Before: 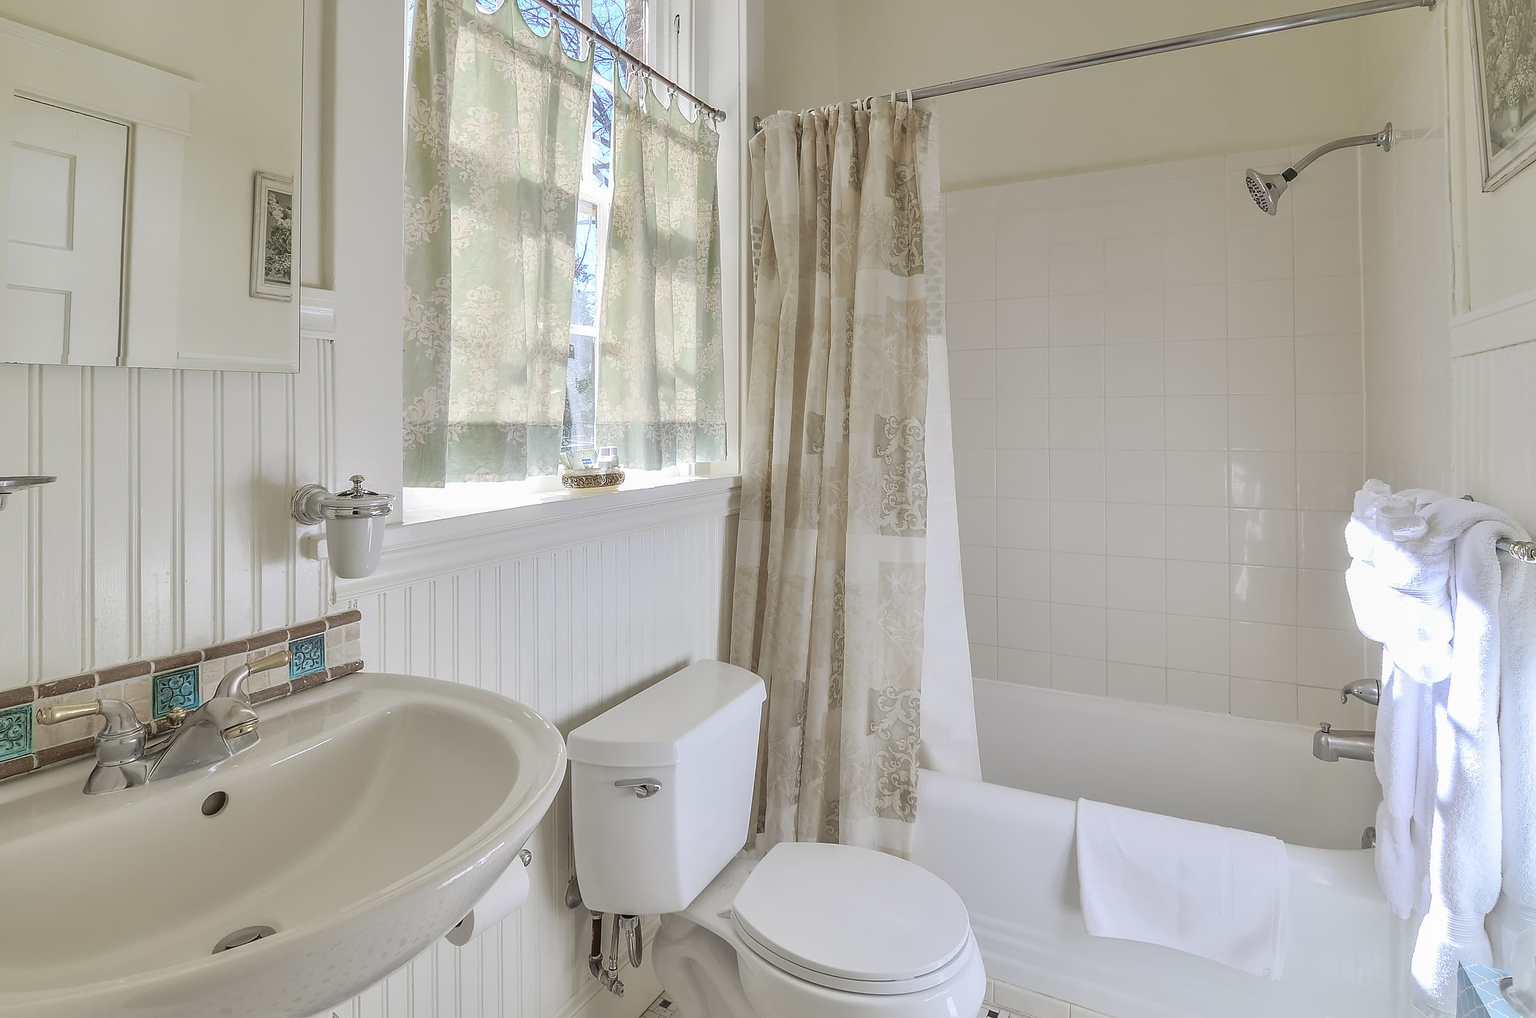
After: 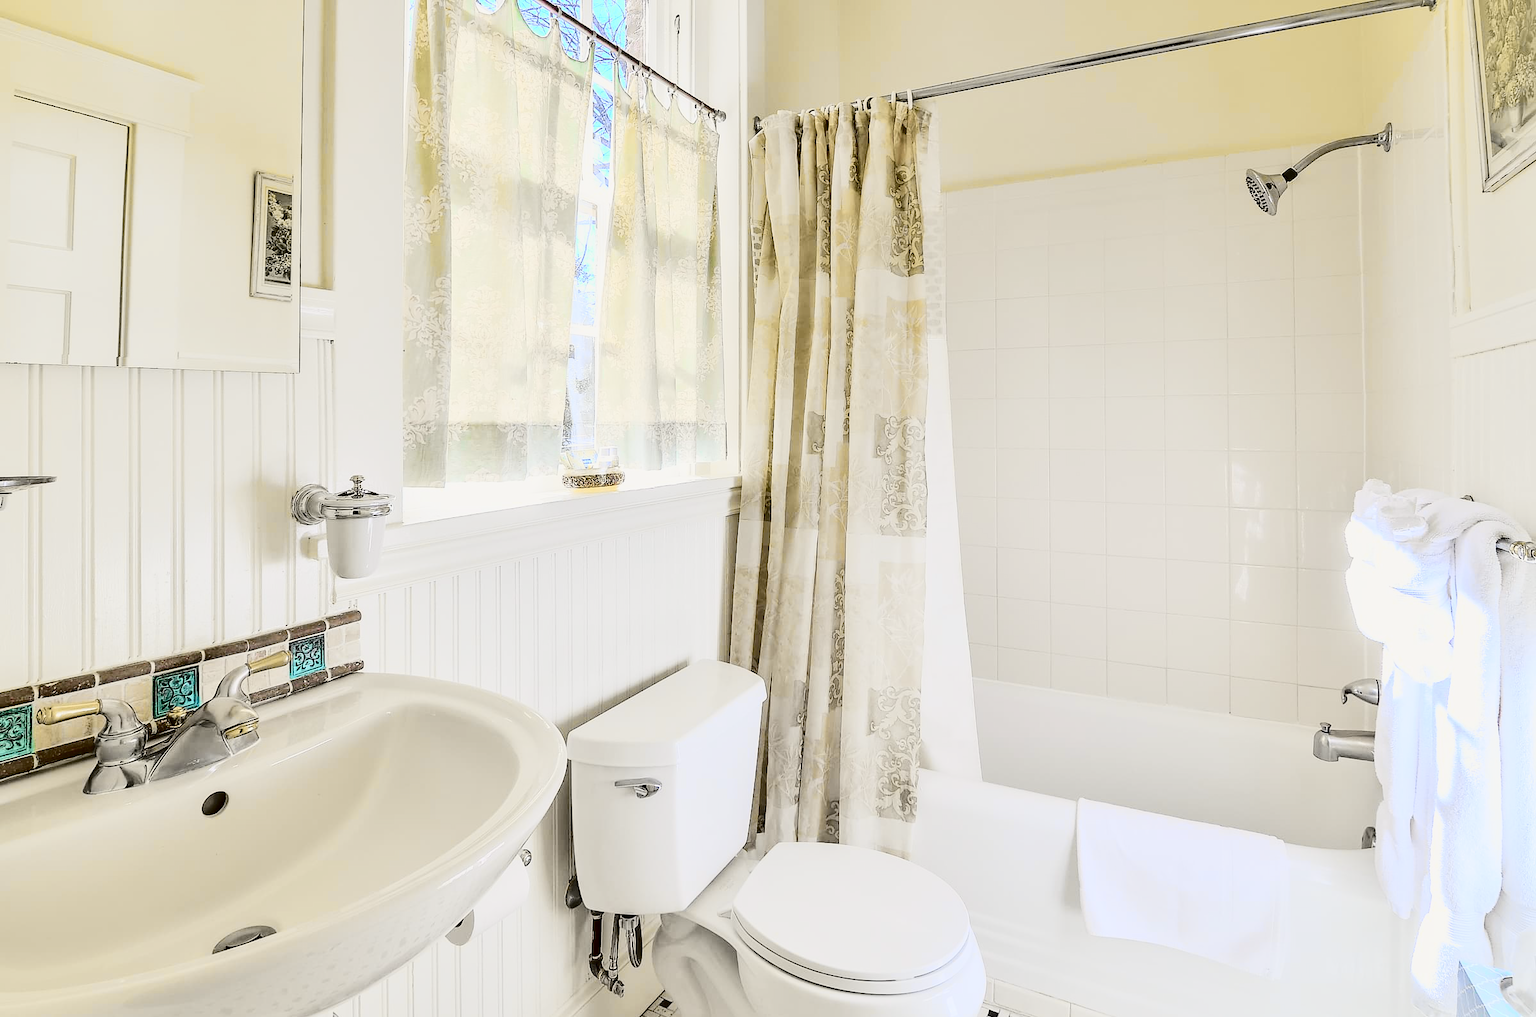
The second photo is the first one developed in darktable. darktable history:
contrast brightness saturation: contrast 0.4, brightness 0.051, saturation 0.26
base curve: exposure shift 0.01, preserve colors none
tone curve: curves: ch0 [(0.014, 0) (0.13, 0.09) (0.227, 0.211) (0.33, 0.395) (0.494, 0.615) (0.662, 0.76) (0.795, 0.846) (1, 0.969)]; ch1 [(0, 0) (0.366, 0.367) (0.447, 0.416) (0.473, 0.484) (0.504, 0.502) (0.525, 0.518) (0.564, 0.601) (0.634, 0.66) (0.746, 0.804) (1, 1)]; ch2 [(0, 0) (0.333, 0.346) (0.375, 0.375) (0.424, 0.43) (0.476, 0.498) (0.496, 0.505) (0.517, 0.522) (0.548, 0.548) (0.579, 0.618) (0.651, 0.674) (0.688, 0.728) (1, 1)], color space Lab, independent channels, preserve colors none
color balance rgb: power › hue 62.06°, global offset › luminance -0.513%, perceptual saturation grading › global saturation 0.886%
